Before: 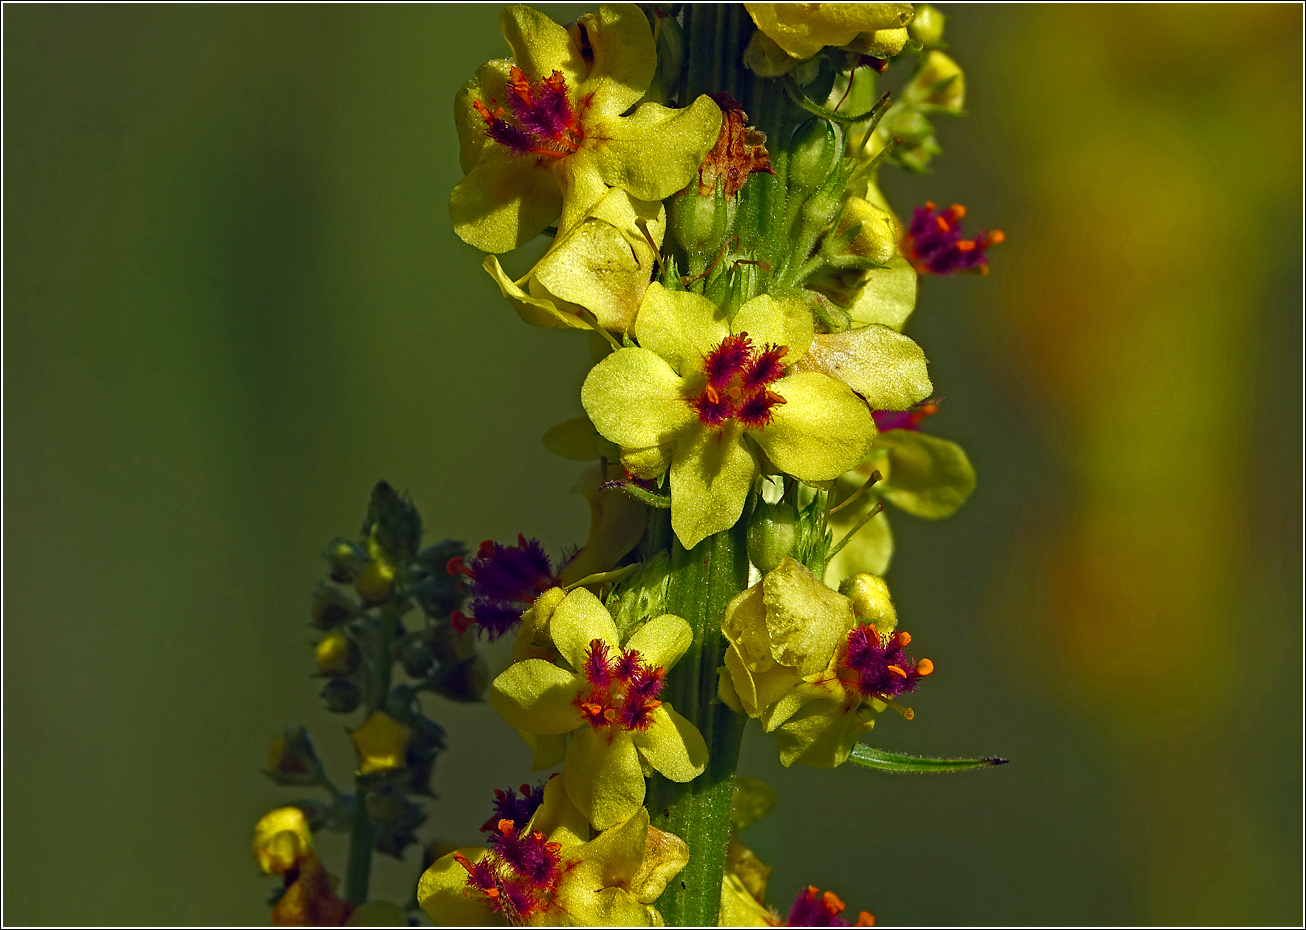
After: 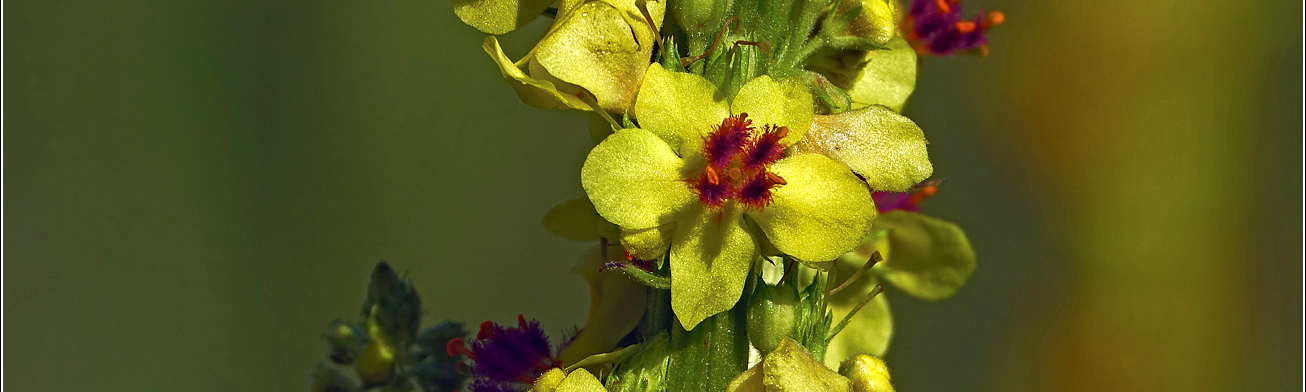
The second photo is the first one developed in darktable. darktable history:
crop and rotate: top 23.549%, bottom 34.239%
tone curve: curves: ch0 [(0, 0) (0.15, 0.17) (0.452, 0.437) (0.611, 0.588) (0.751, 0.749) (1, 1)]; ch1 [(0, 0) (0.325, 0.327) (0.412, 0.45) (0.453, 0.484) (0.5, 0.501) (0.541, 0.55) (0.617, 0.612) (0.695, 0.697) (1, 1)]; ch2 [(0, 0) (0.386, 0.397) (0.452, 0.459) (0.505, 0.498) (0.524, 0.547) (0.574, 0.566) (0.633, 0.641) (1, 1)], preserve colors none
